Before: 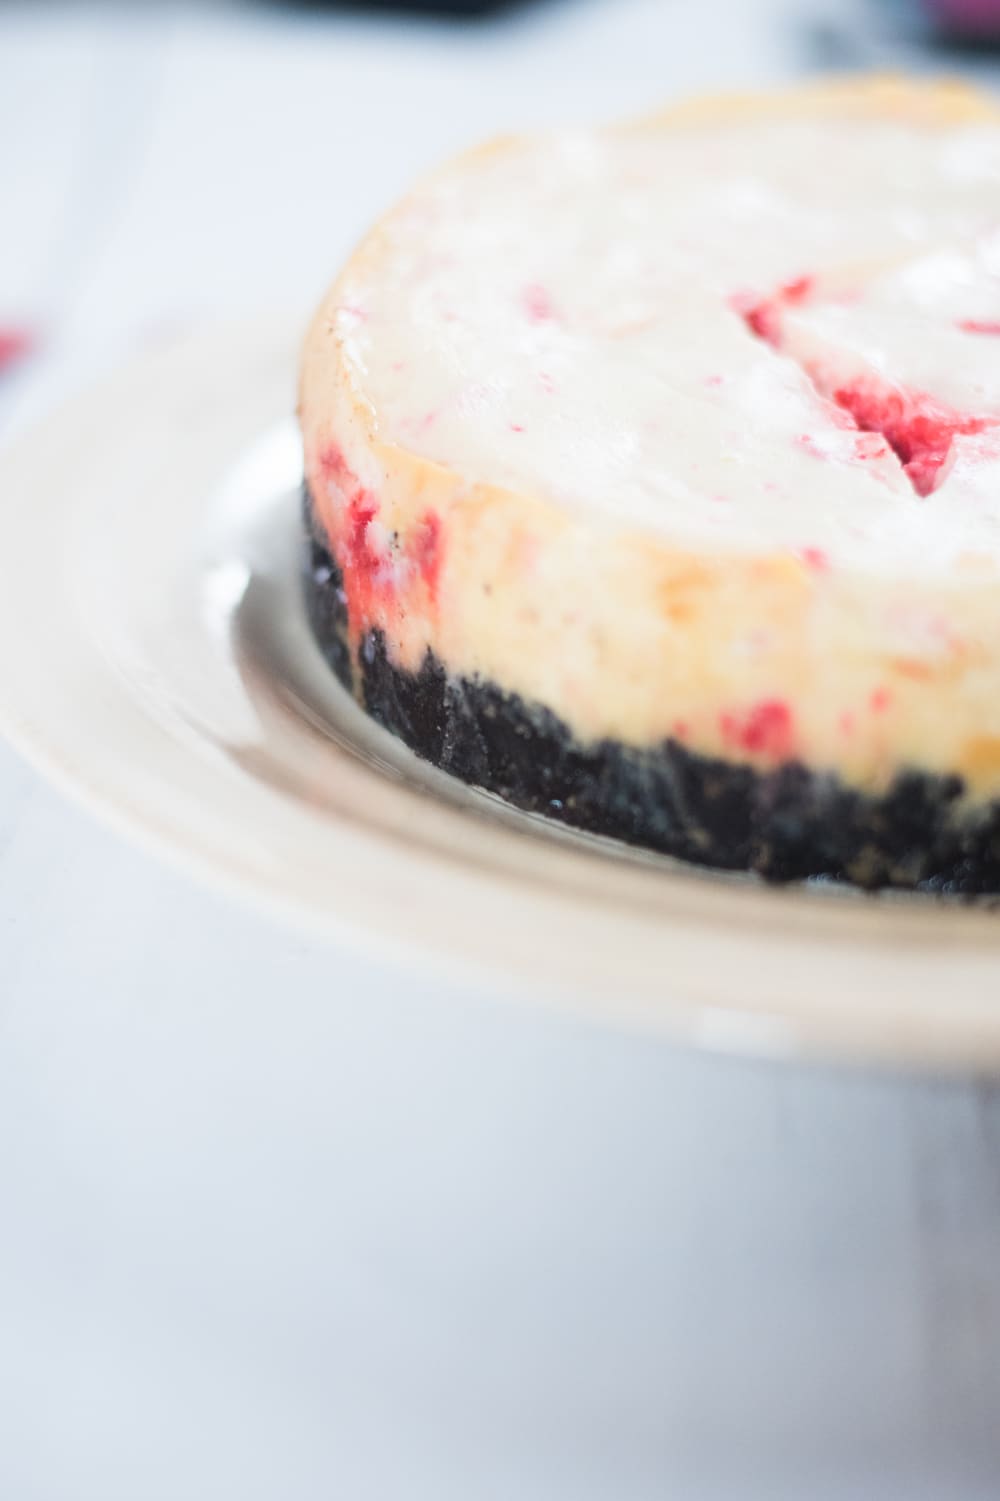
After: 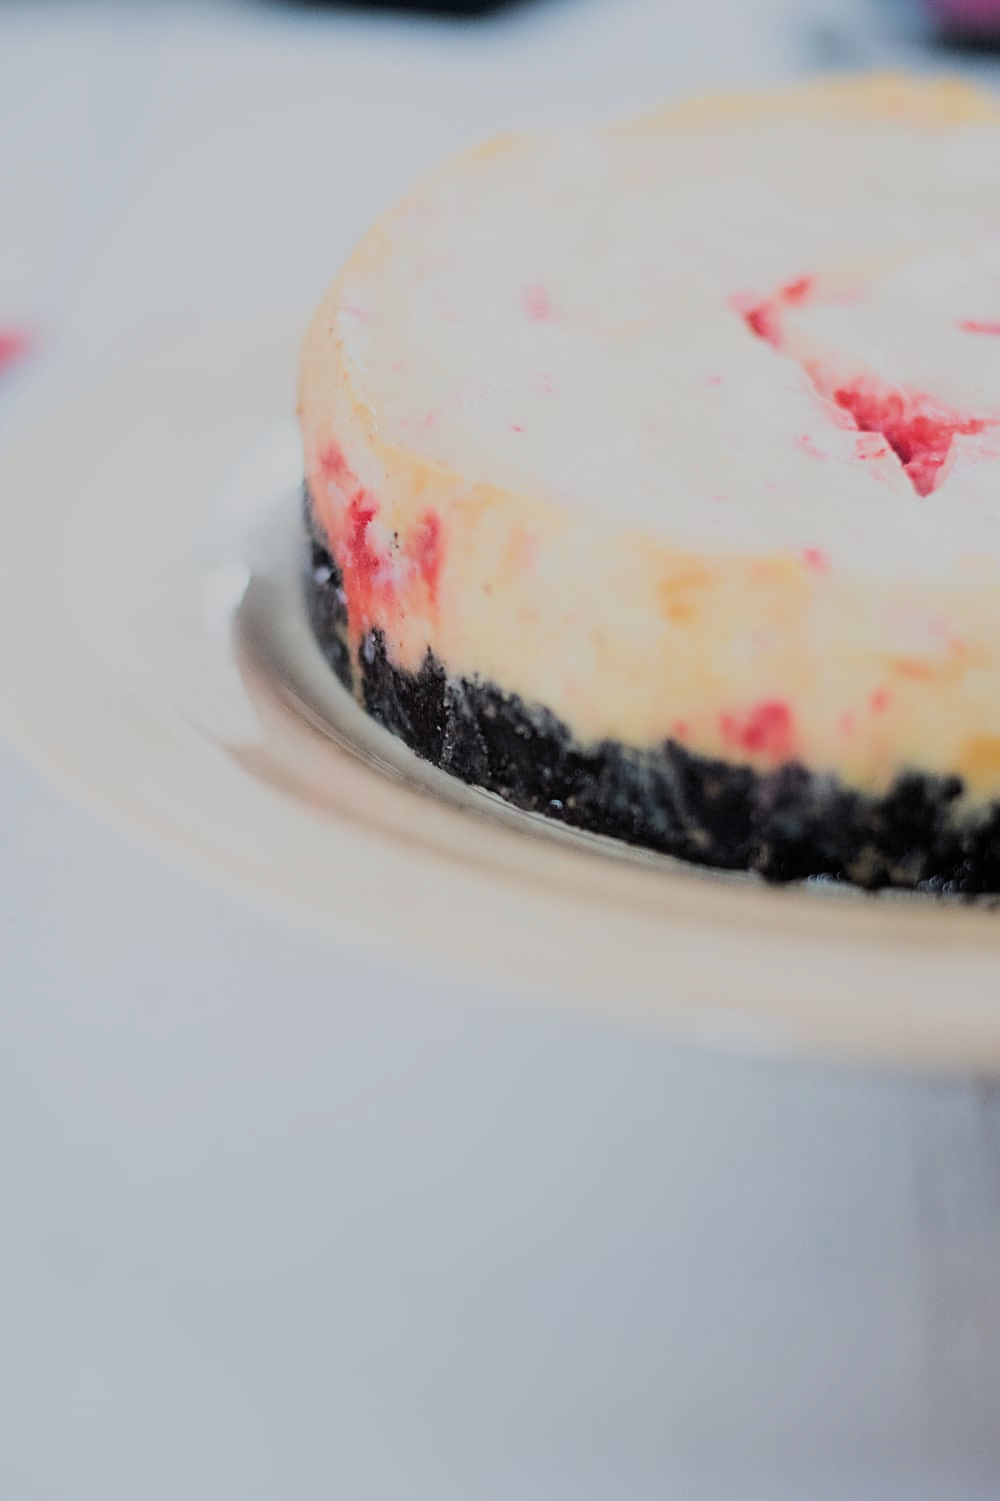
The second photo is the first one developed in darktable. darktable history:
sharpen: on, module defaults
filmic rgb: black relative exposure -6.15 EV, white relative exposure 6.96 EV, hardness 2.23, color science v6 (2022)
